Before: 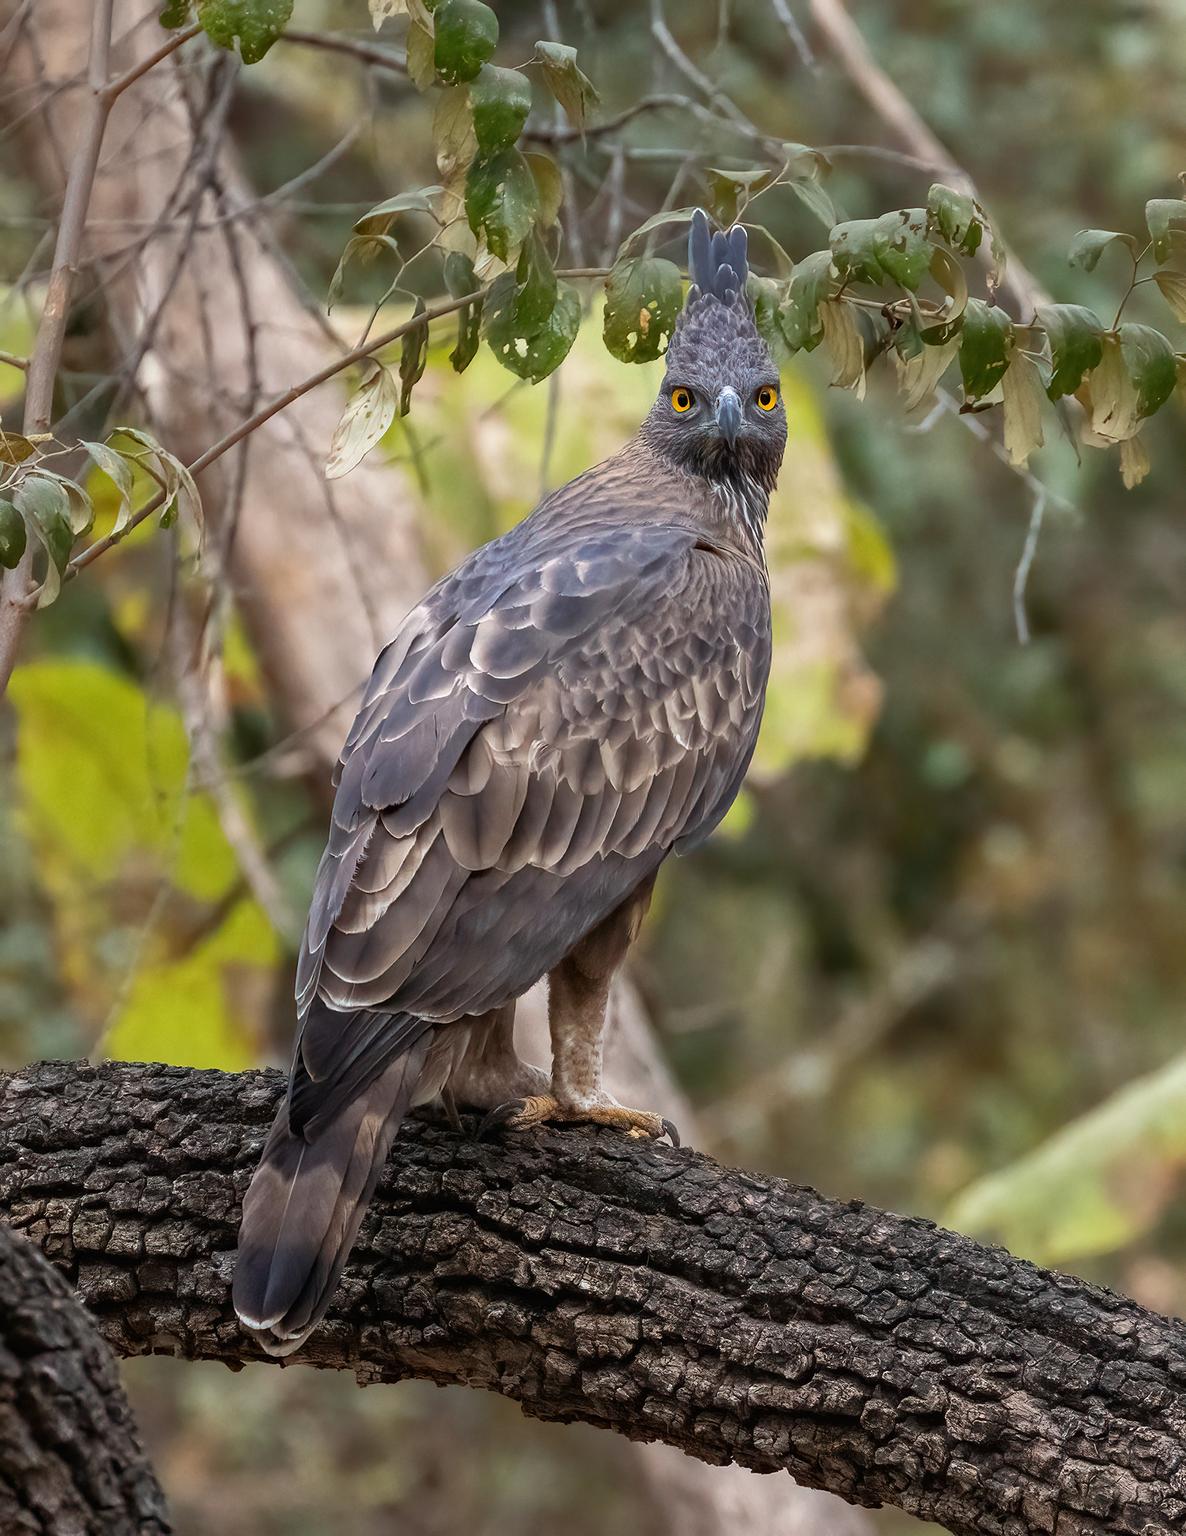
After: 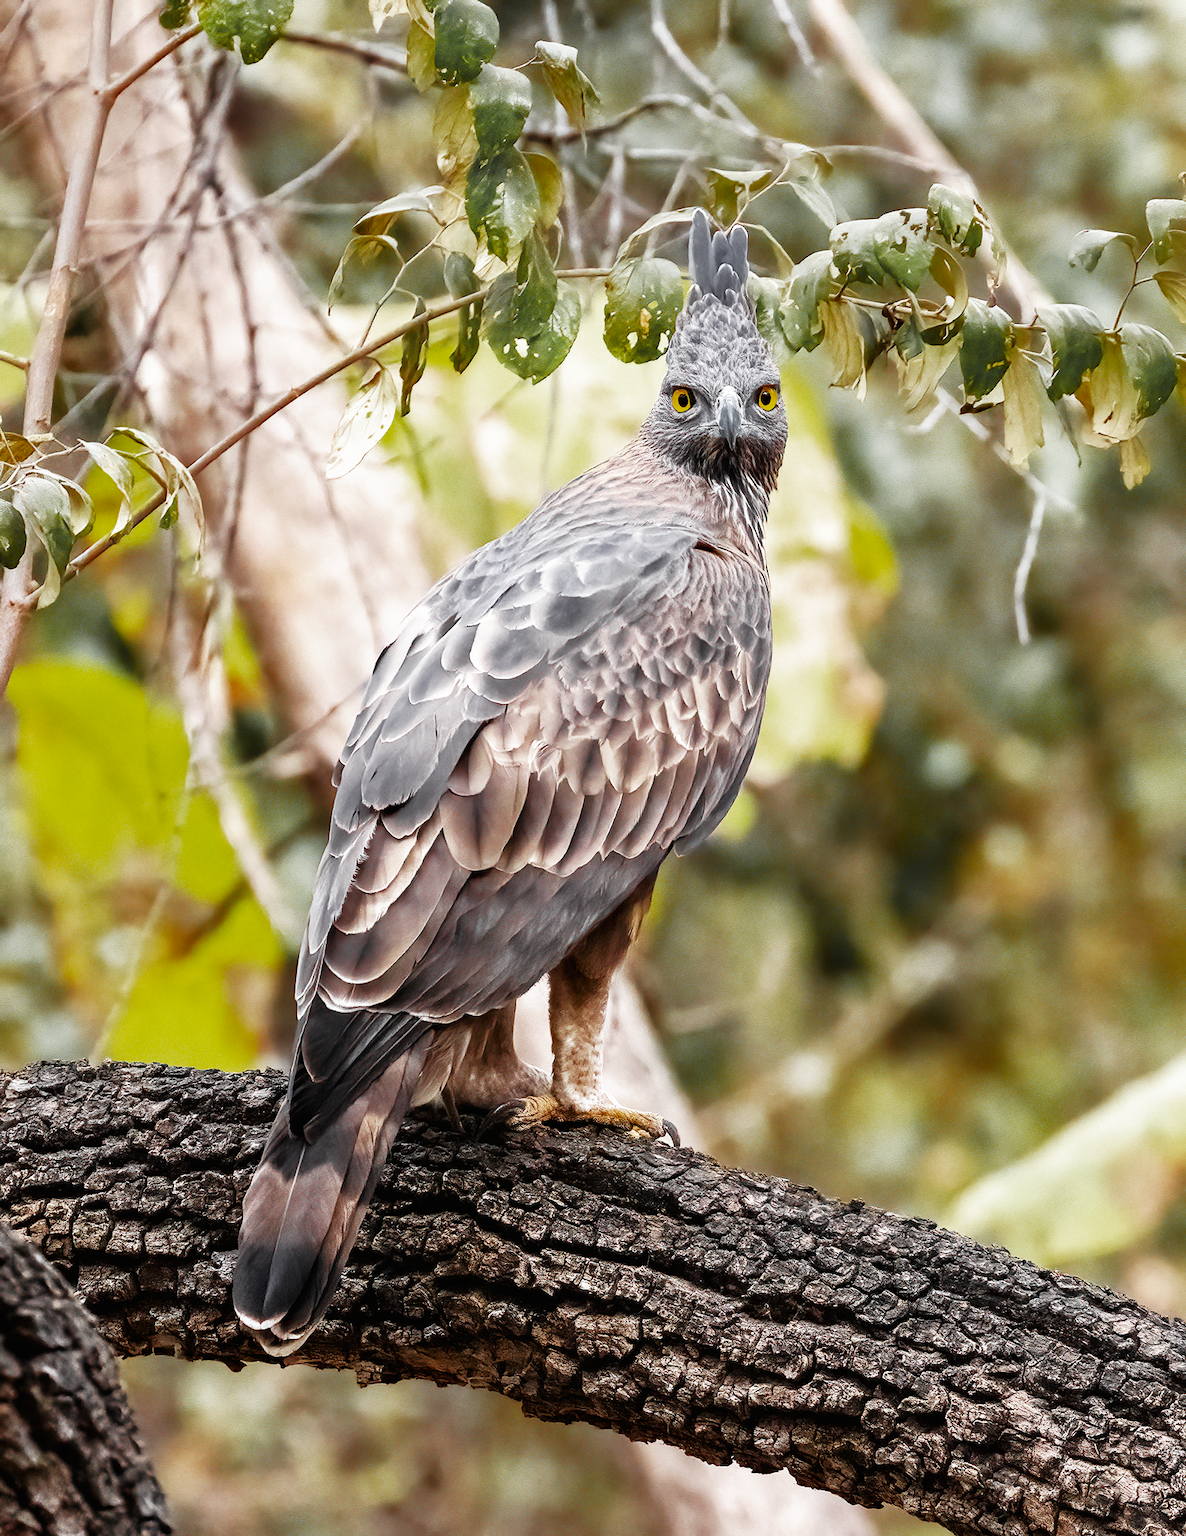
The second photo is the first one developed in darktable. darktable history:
base curve: curves: ch0 [(0, 0) (0.007, 0.004) (0.027, 0.03) (0.046, 0.07) (0.207, 0.54) (0.442, 0.872) (0.673, 0.972) (1, 1)], preserve colors none
color zones: curves: ch0 [(0.004, 0.388) (0.125, 0.392) (0.25, 0.404) (0.375, 0.5) (0.5, 0.5) (0.625, 0.5) (0.75, 0.5) (0.875, 0.5)]; ch1 [(0, 0.5) (0.125, 0.5) (0.25, 0.5) (0.375, 0.124) (0.524, 0.124) (0.645, 0.128) (0.789, 0.132) (0.914, 0.096) (0.998, 0.068)]
